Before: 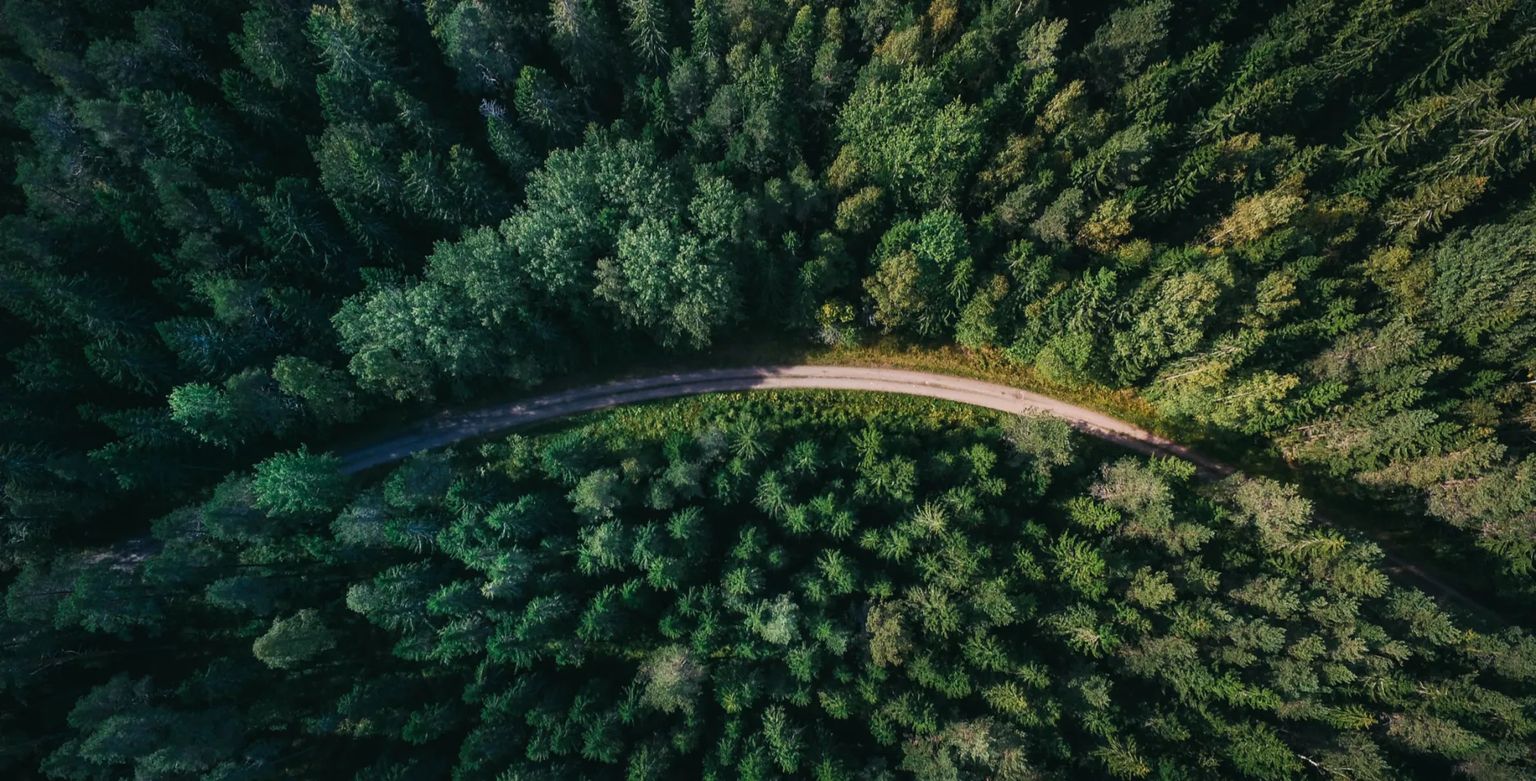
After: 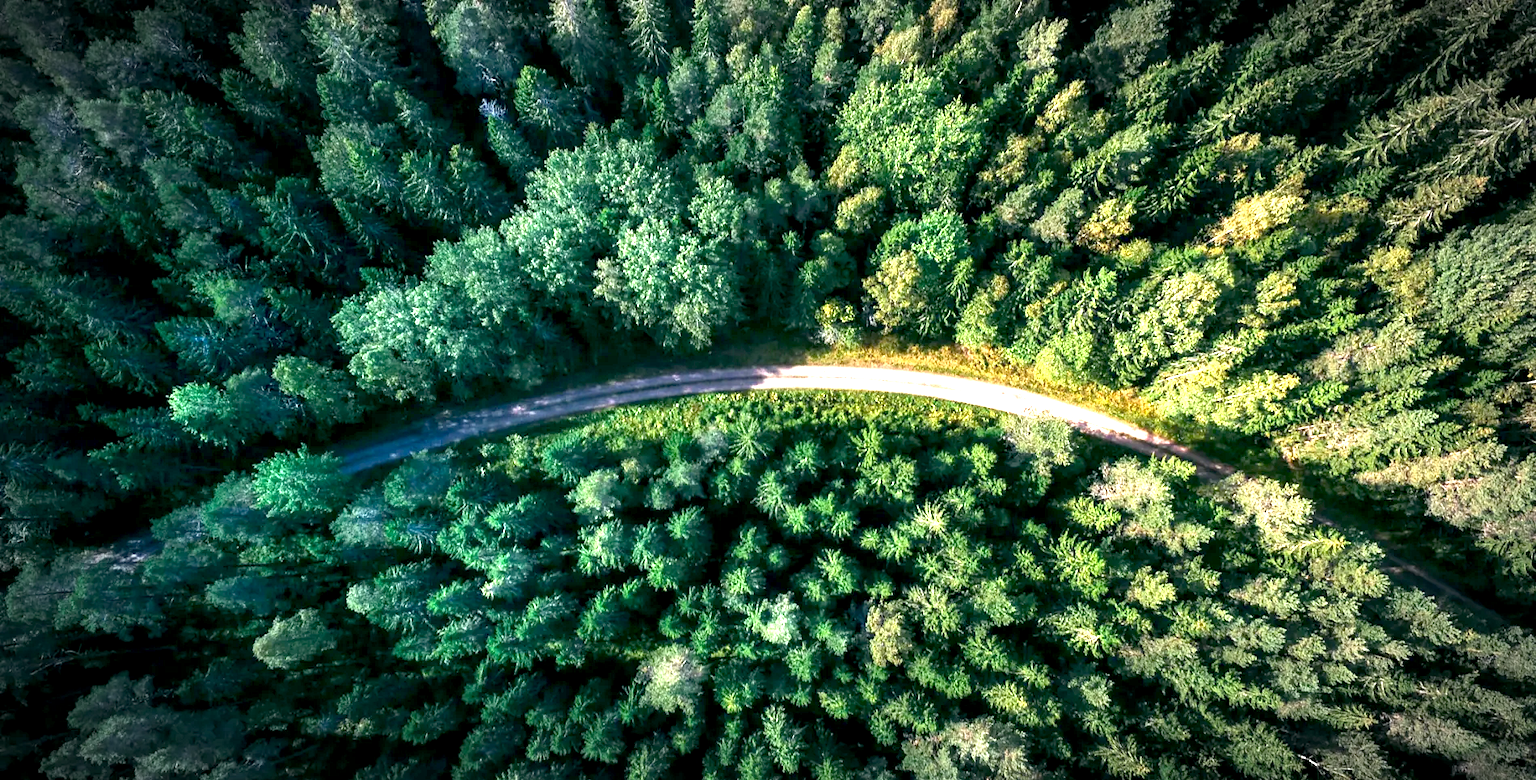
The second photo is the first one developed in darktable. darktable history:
vignetting: automatic ratio true
exposure: black level correction 0.005, exposure 2.084 EV, compensate highlight preservation false
